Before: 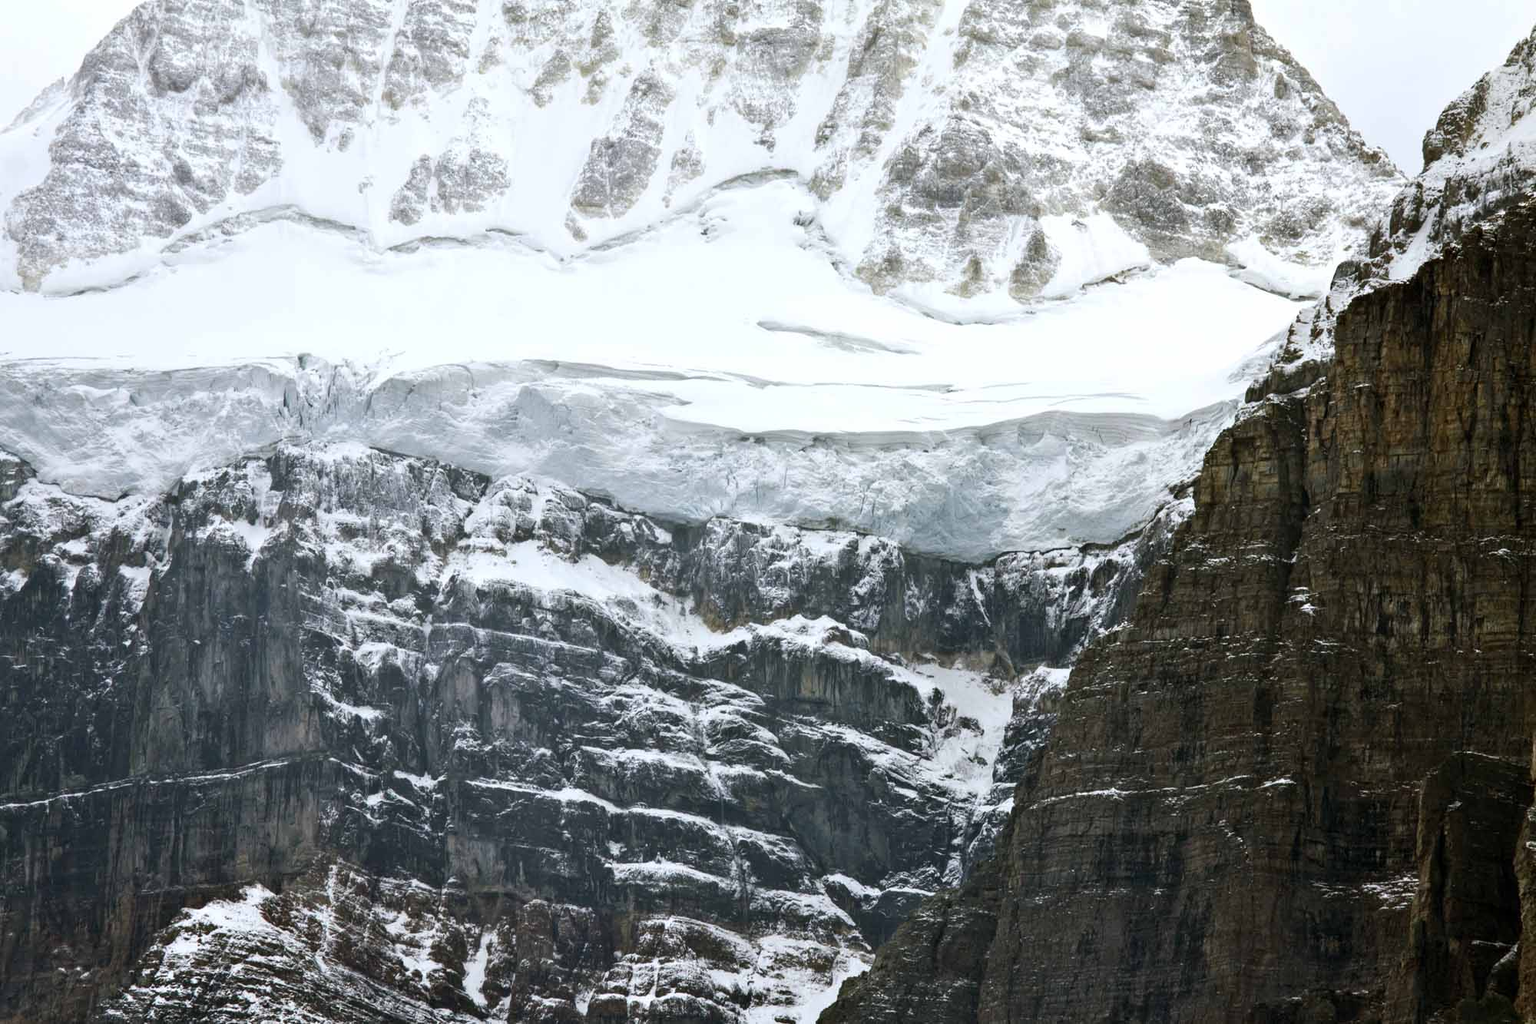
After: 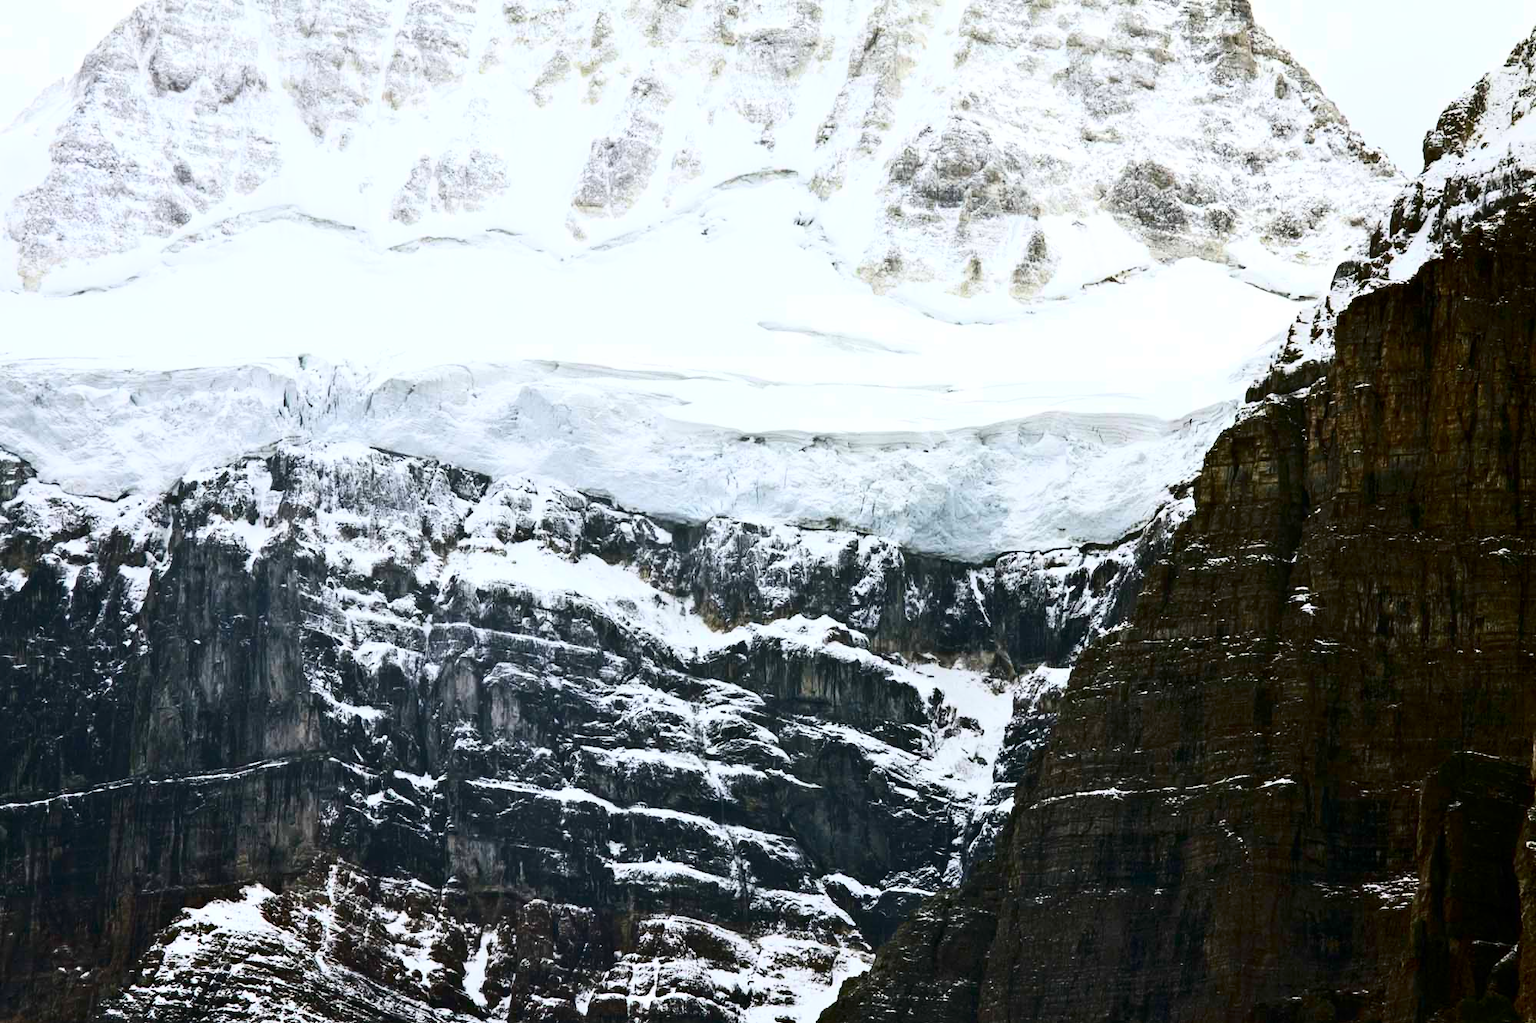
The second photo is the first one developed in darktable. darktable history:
contrast brightness saturation: contrast 0.396, brightness 0.046, saturation 0.264
